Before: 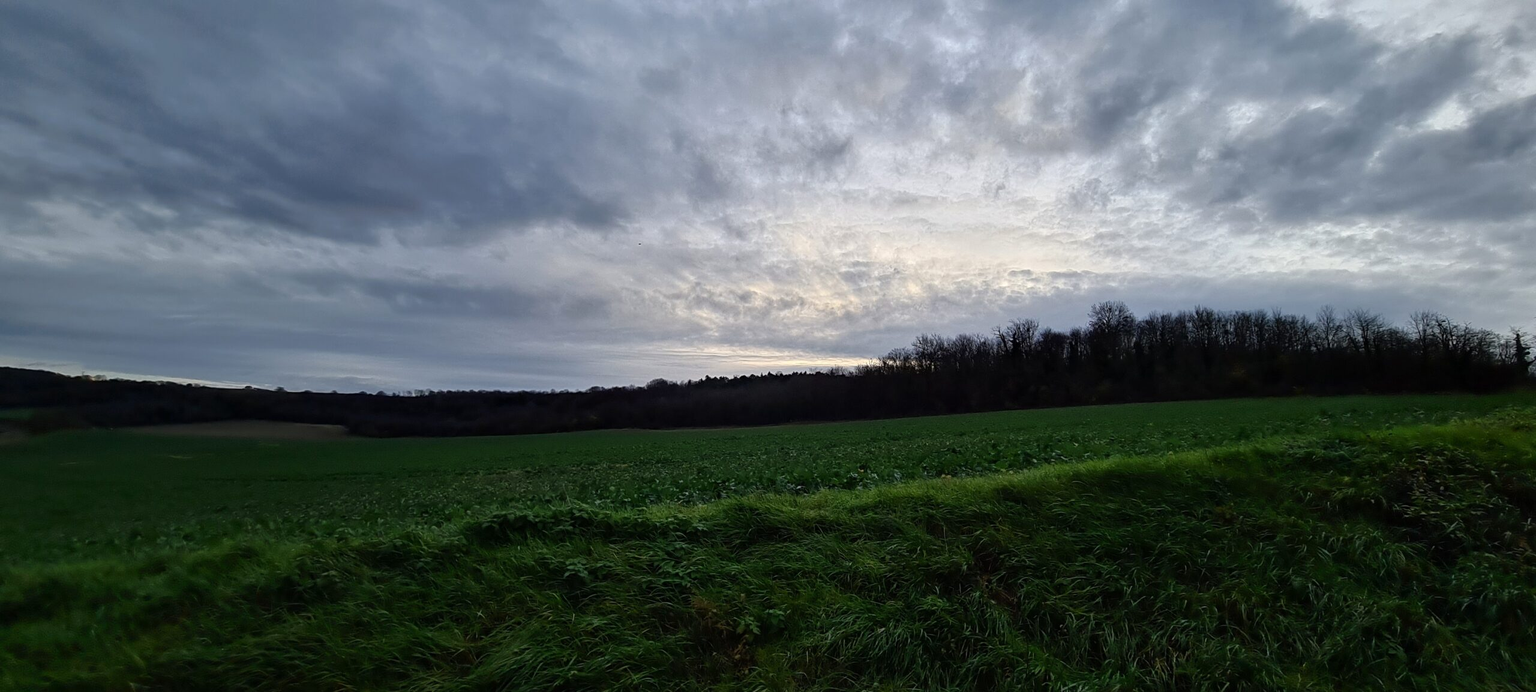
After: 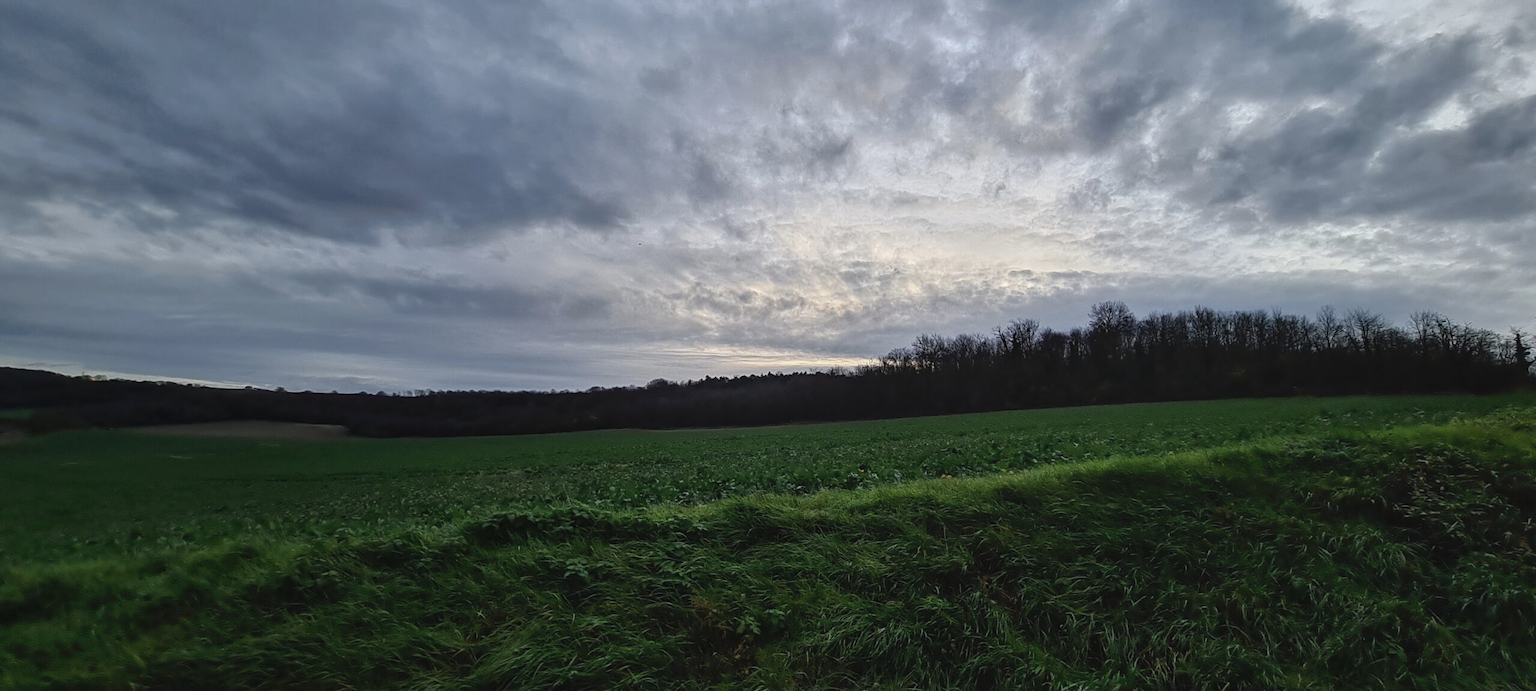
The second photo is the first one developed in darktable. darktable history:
contrast brightness saturation: contrast -0.1, saturation -0.1
local contrast: on, module defaults
rgb levels: preserve colors max RGB
